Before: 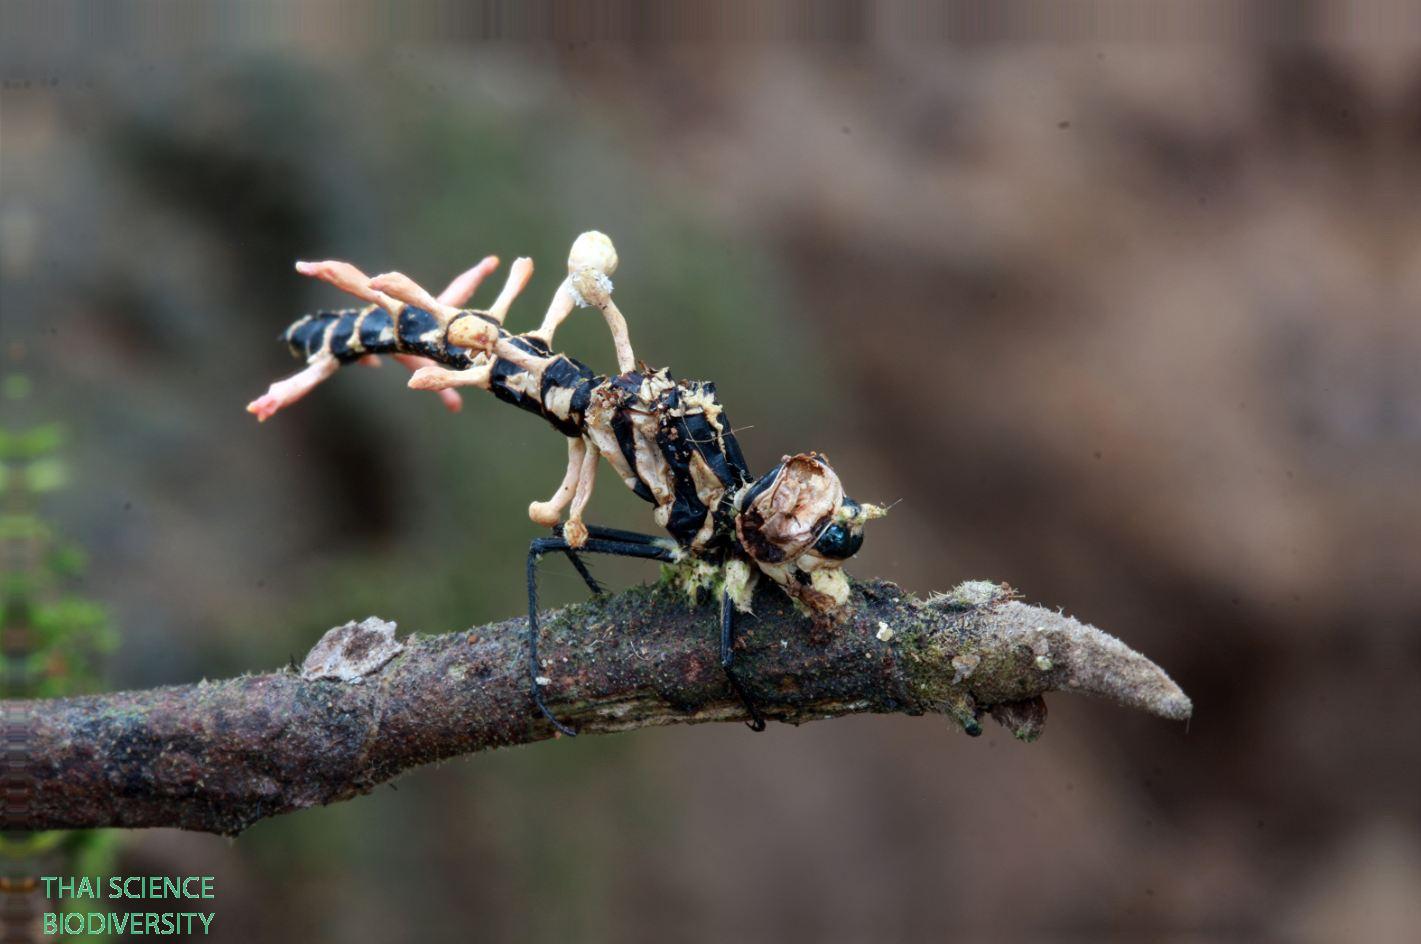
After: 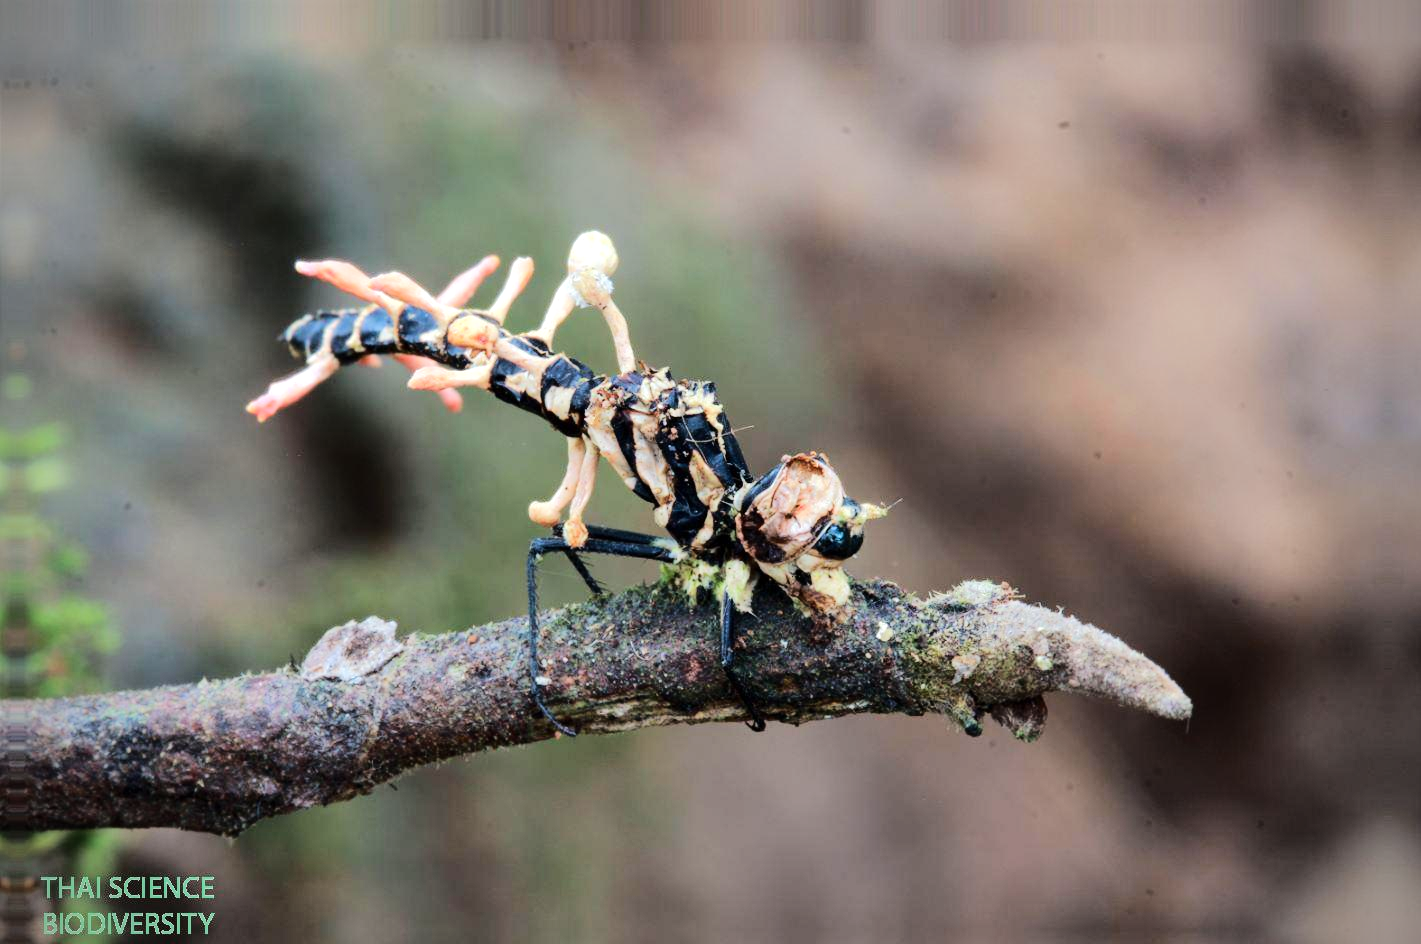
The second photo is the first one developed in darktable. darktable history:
vignetting: unbound false
tone equalizer: -7 EV 0.147 EV, -6 EV 0.615 EV, -5 EV 1.14 EV, -4 EV 1.32 EV, -3 EV 1.13 EV, -2 EV 0.6 EV, -1 EV 0.163 EV, edges refinement/feathering 500, mask exposure compensation -1.57 EV, preserve details no
